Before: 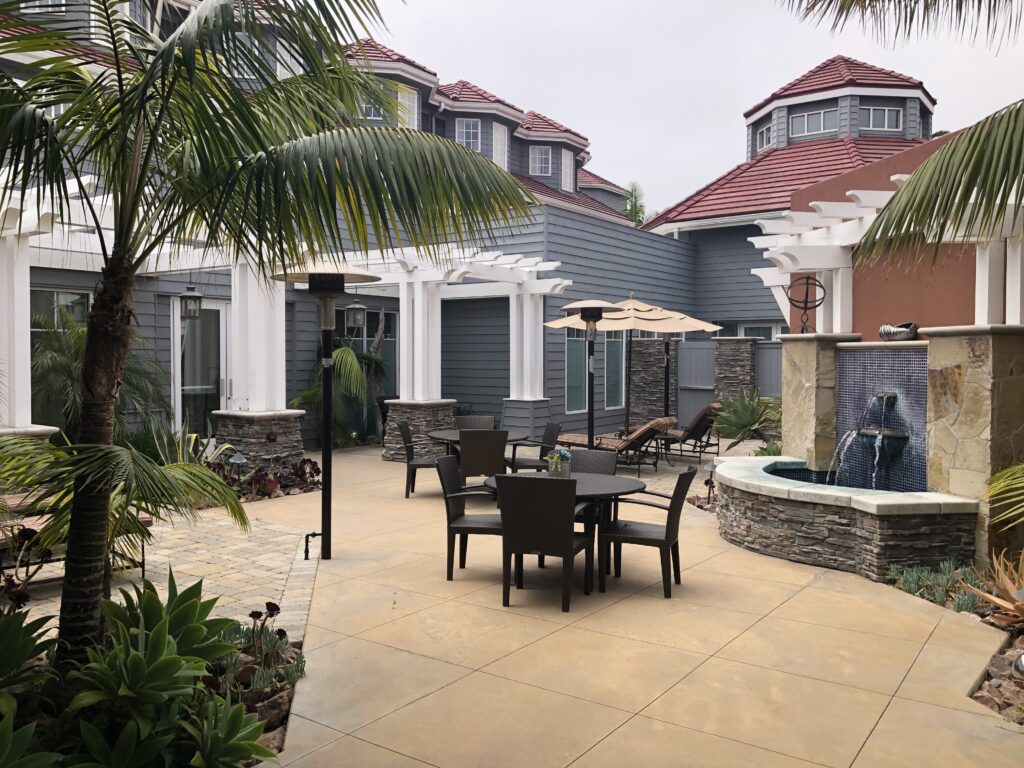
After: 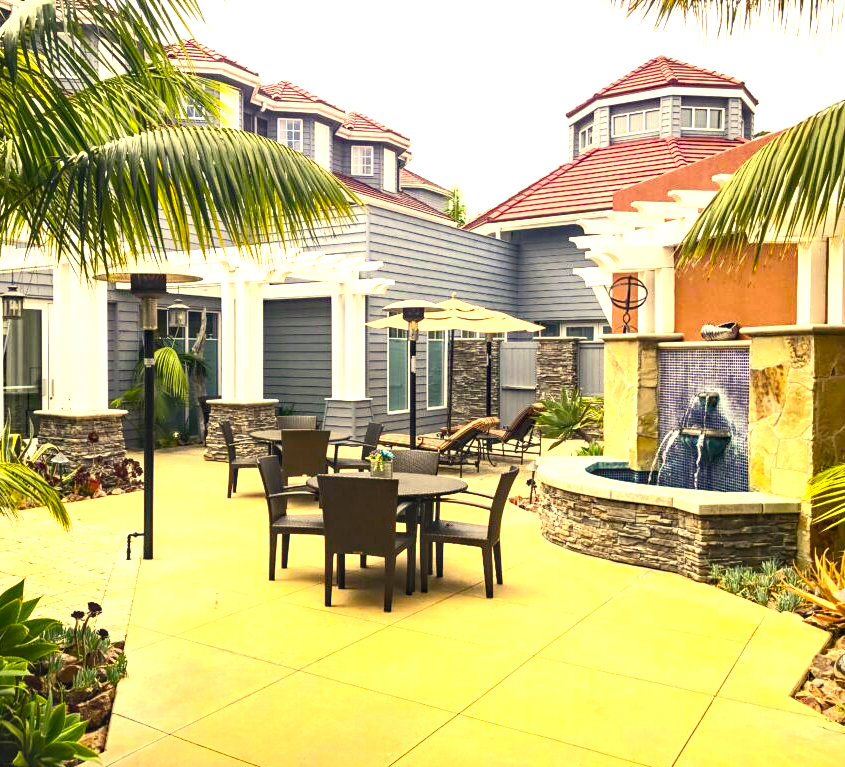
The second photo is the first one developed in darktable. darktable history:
local contrast: on, module defaults
exposure: exposure 0.949 EV, compensate highlight preservation false
contrast brightness saturation: contrast 0.2, brightness 0.163, saturation 0.217
haze removal: compatibility mode true, adaptive false
color correction: highlights a* 2.31, highlights b* 22.69
crop: left 17.384%, bottom 0.022%
color balance rgb: highlights gain › luminance 6.115%, highlights gain › chroma 1.234%, highlights gain › hue 90.76°, perceptual saturation grading › global saturation 35.126%, perceptual saturation grading › highlights -25.079%, perceptual saturation grading › shadows 49.671%, perceptual brilliance grading › global brilliance 14.974%, perceptual brilliance grading › shadows -35.324%
